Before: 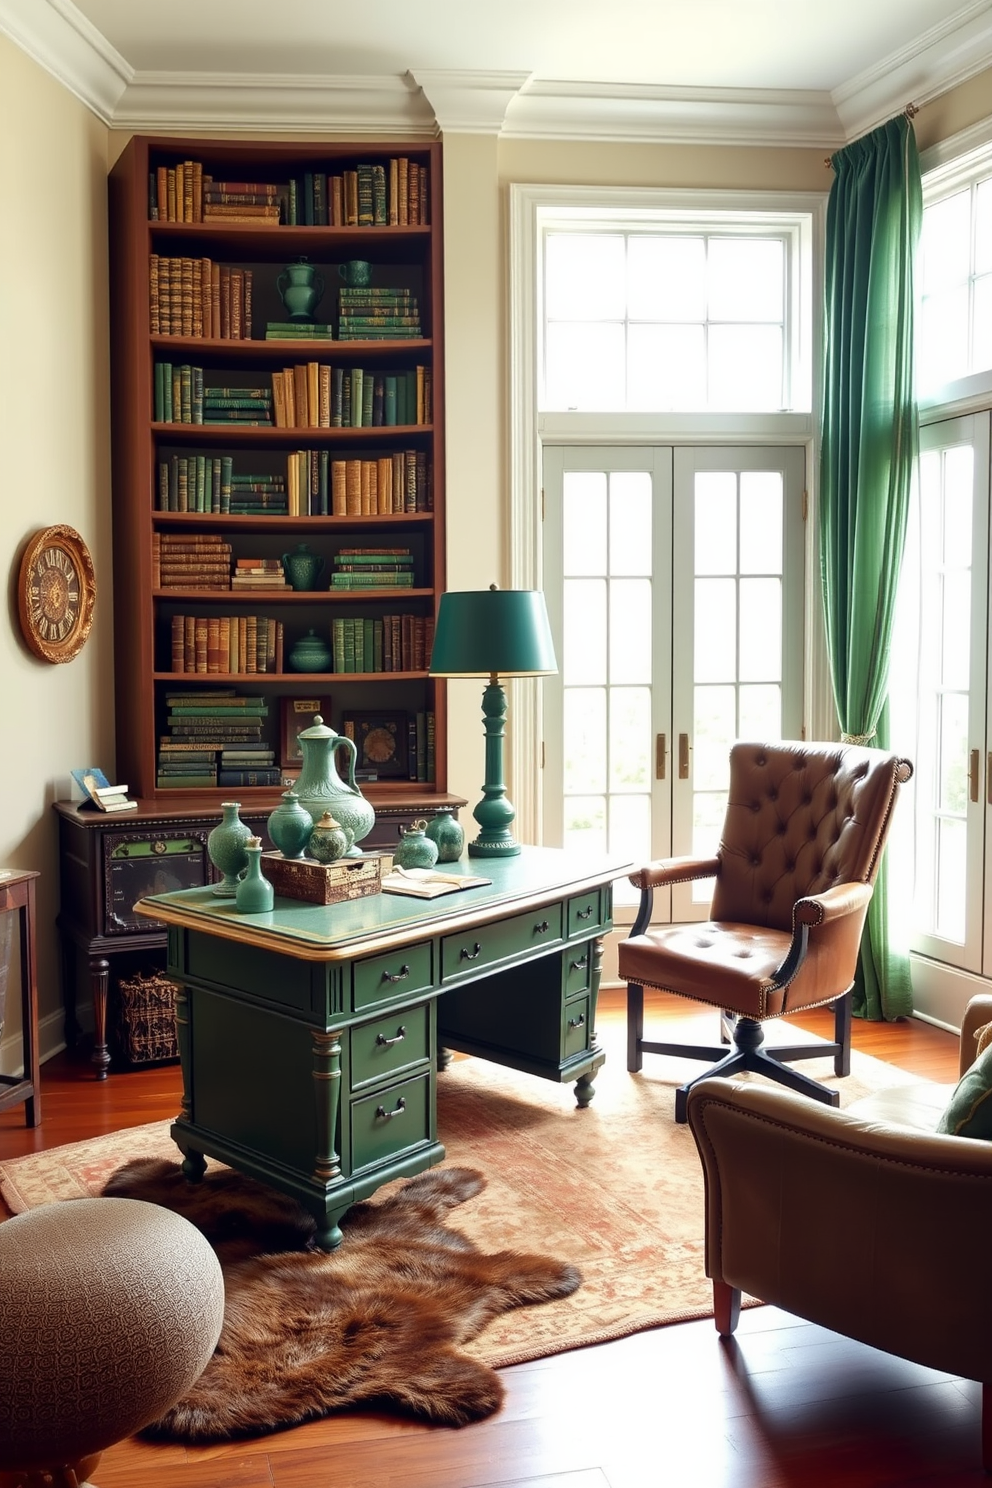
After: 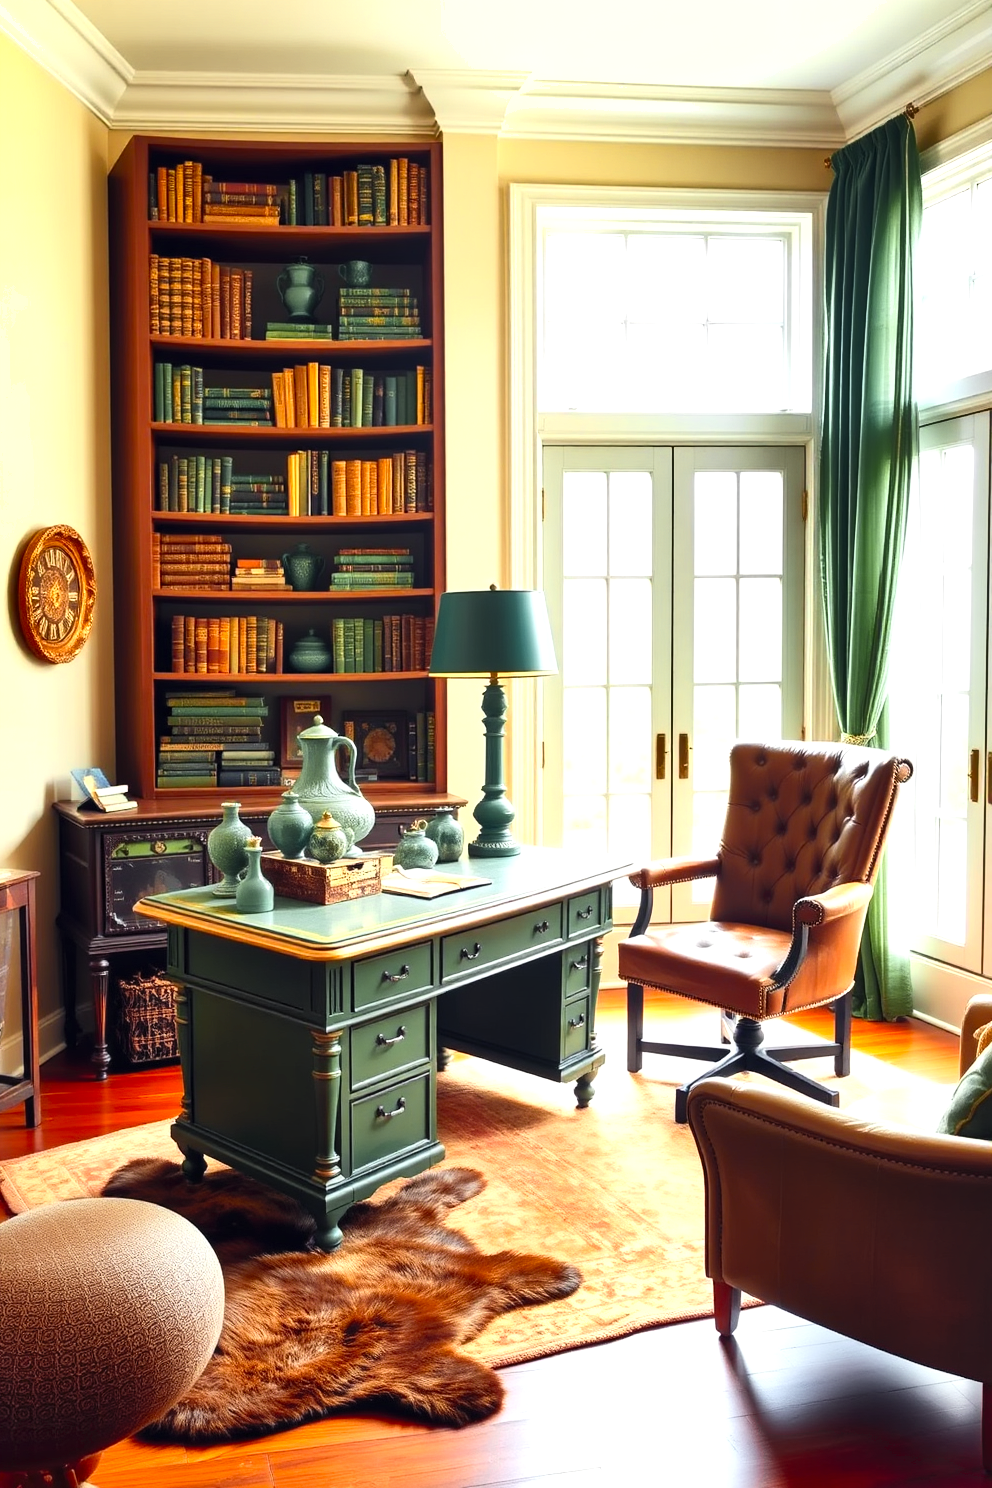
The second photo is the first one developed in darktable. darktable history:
contrast brightness saturation: contrast 0.198, brightness 0.161, saturation 0.225
levels: black 0.086%, gray 59.33%, levels [0, 0.476, 0.951]
color zones: curves: ch0 [(0, 0.511) (0.143, 0.531) (0.286, 0.56) (0.429, 0.5) (0.571, 0.5) (0.714, 0.5) (0.857, 0.5) (1, 0.5)]; ch1 [(0, 0.525) (0.143, 0.705) (0.286, 0.715) (0.429, 0.35) (0.571, 0.35) (0.714, 0.35) (0.857, 0.4) (1, 0.4)]; ch2 [(0, 0.572) (0.143, 0.512) (0.286, 0.473) (0.429, 0.45) (0.571, 0.5) (0.714, 0.5) (0.857, 0.518) (1, 0.518)]
shadows and highlights: soften with gaussian
